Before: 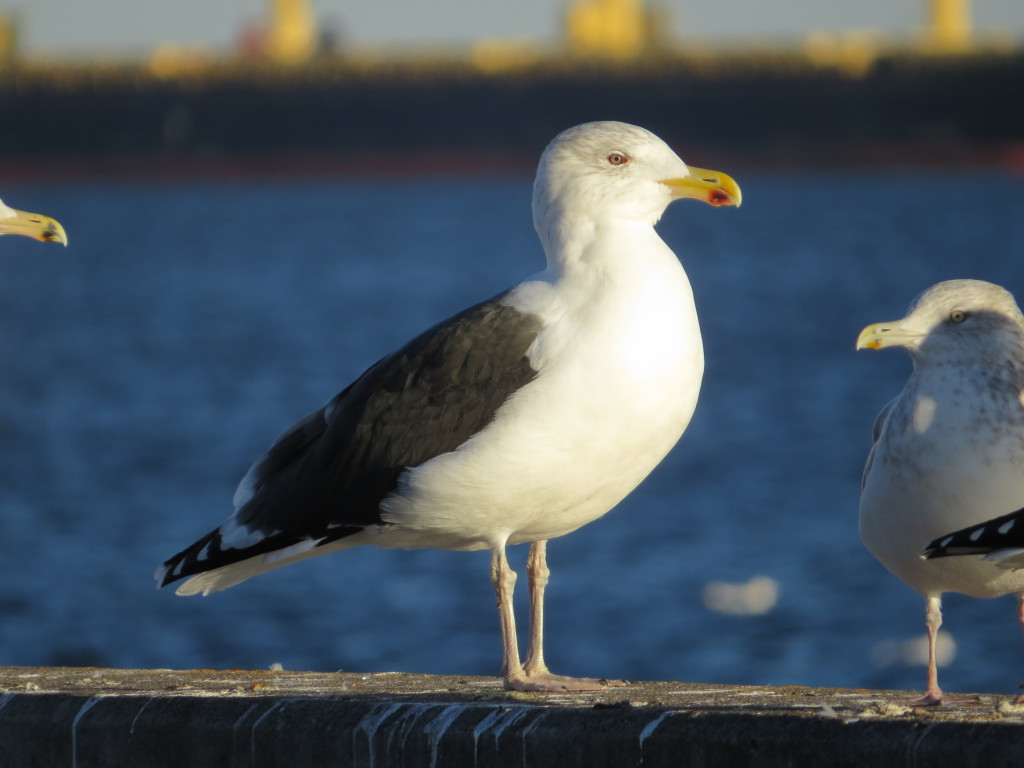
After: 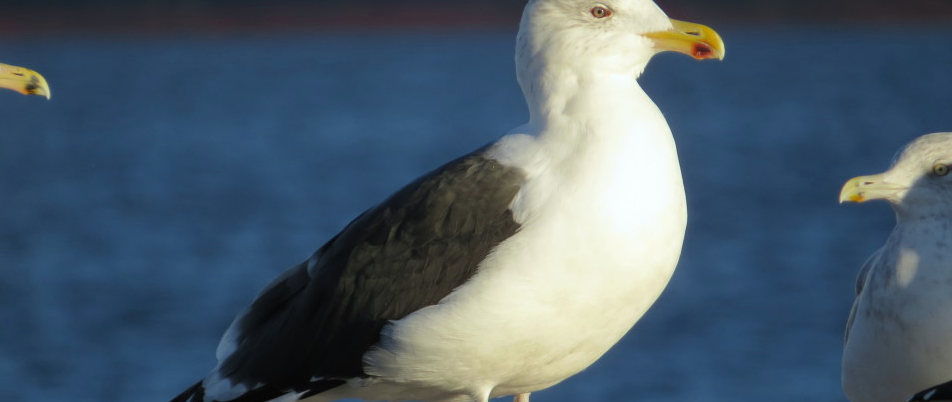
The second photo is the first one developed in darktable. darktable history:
exposure: compensate highlight preservation false
white balance: red 0.978, blue 0.999
crop: left 1.744%, top 19.225%, right 5.069%, bottom 28.357%
